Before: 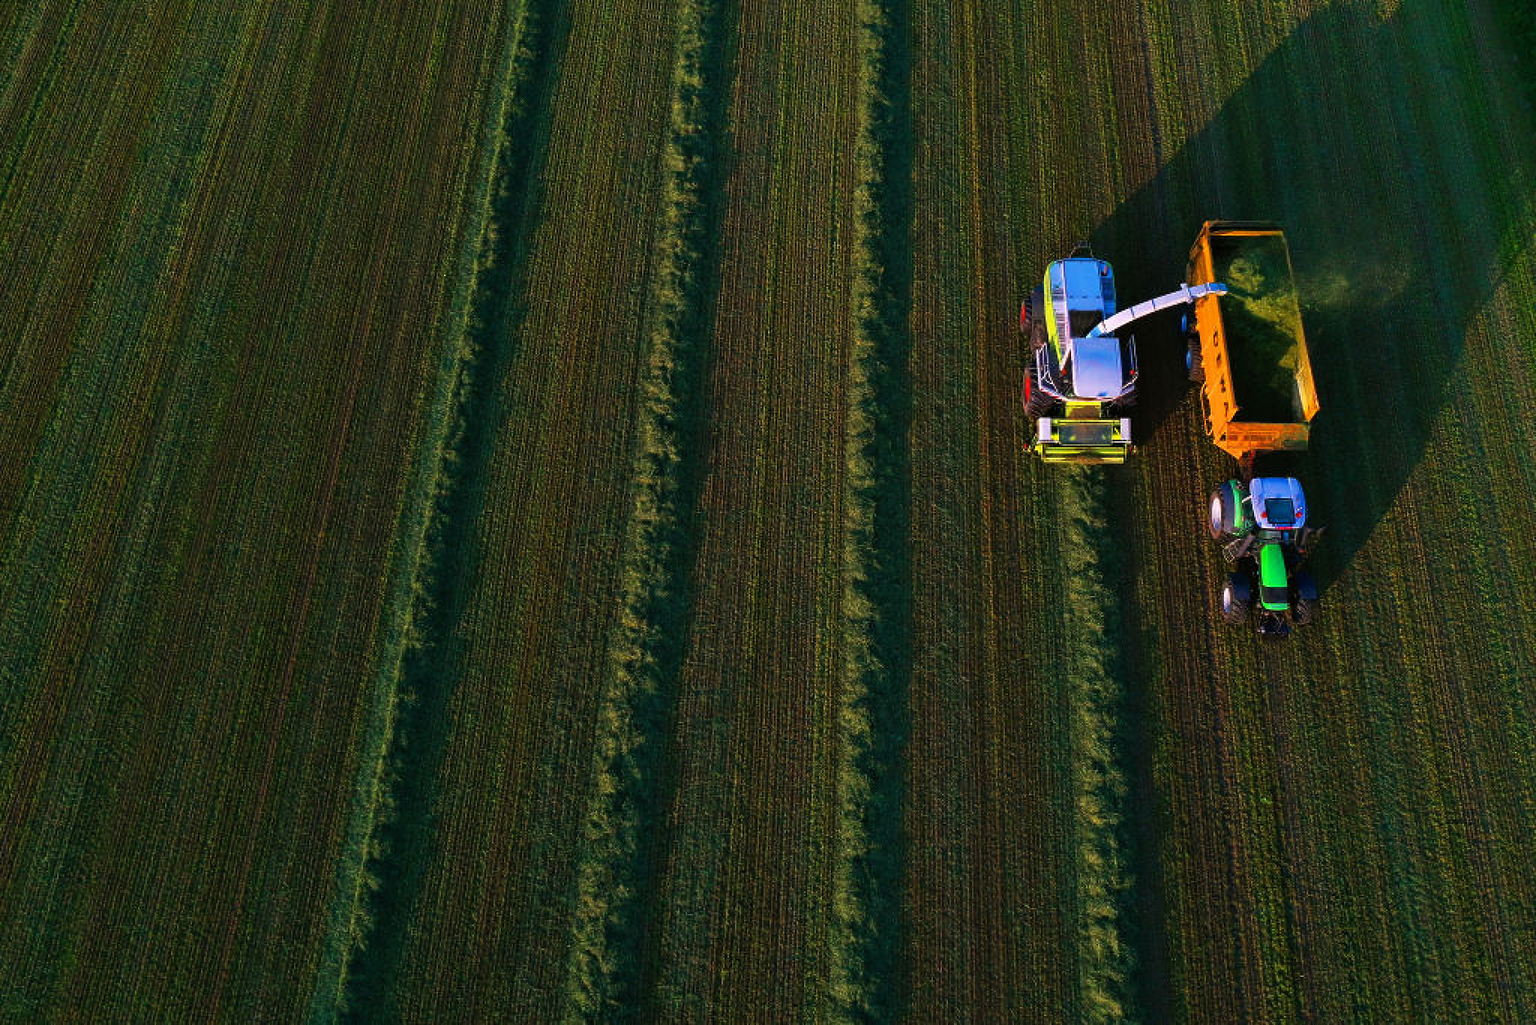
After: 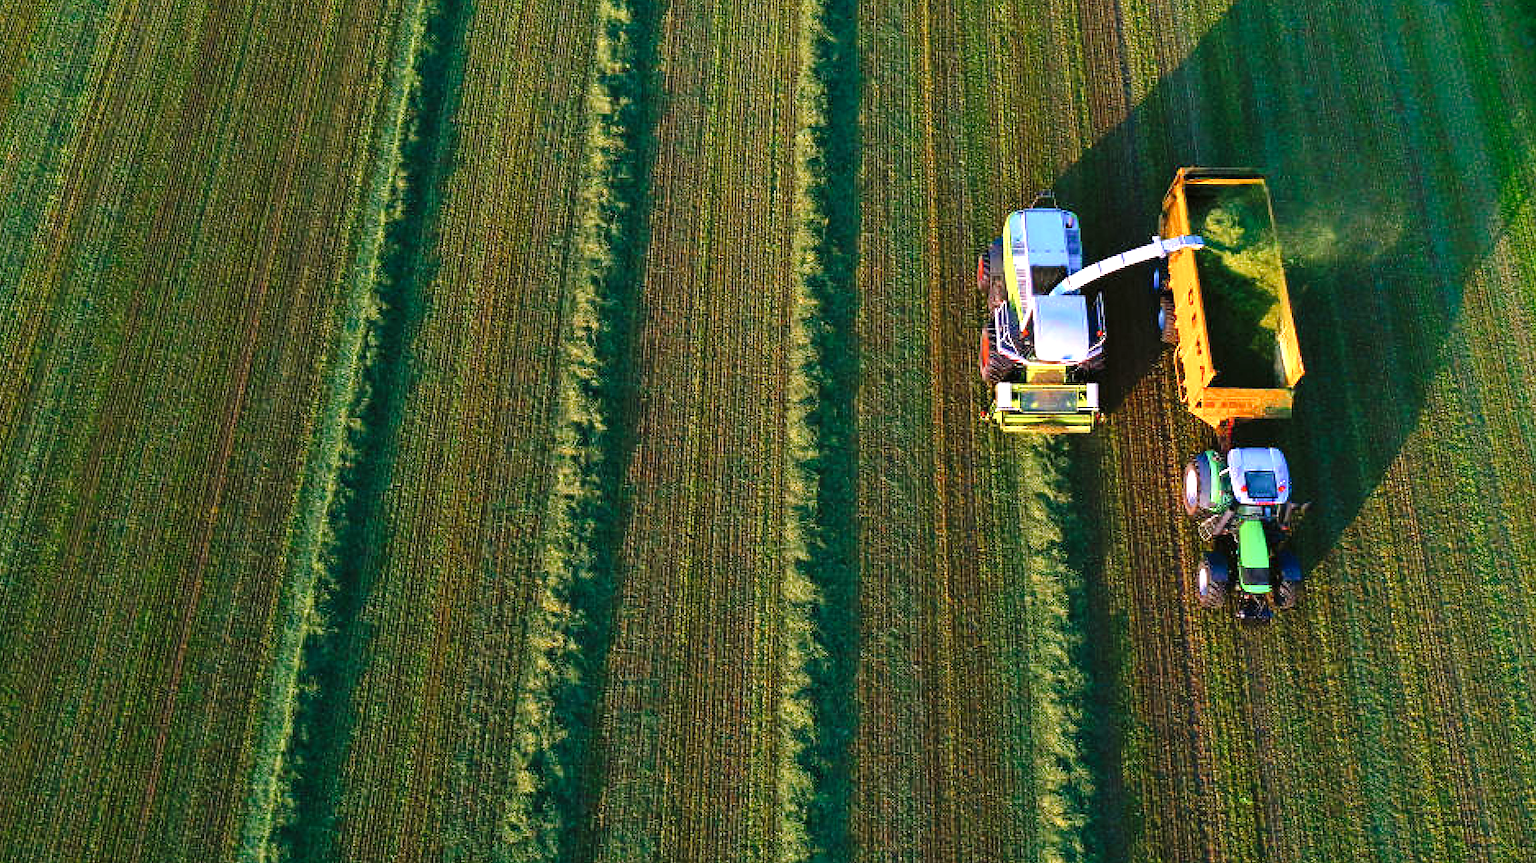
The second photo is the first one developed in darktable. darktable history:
tone curve: curves: ch0 [(0, 0) (0.003, 0.005) (0.011, 0.011) (0.025, 0.022) (0.044, 0.038) (0.069, 0.062) (0.1, 0.091) (0.136, 0.128) (0.177, 0.183) (0.224, 0.246) (0.277, 0.325) (0.335, 0.403) (0.399, 0.473) (0.468, 0.557) (0.543, 0.638) (0.623, 0.709) (0.709, 0.782) (0.801, 0.847) (0.898, 0.923) (1, 1)], preserve colors none
crop: left 8.155%, top 6.611%, bottom 15.385%
exposure: black level correction 0, exposure 1.2 EV, compensate exposure bias true, compensate highlight preservation false
